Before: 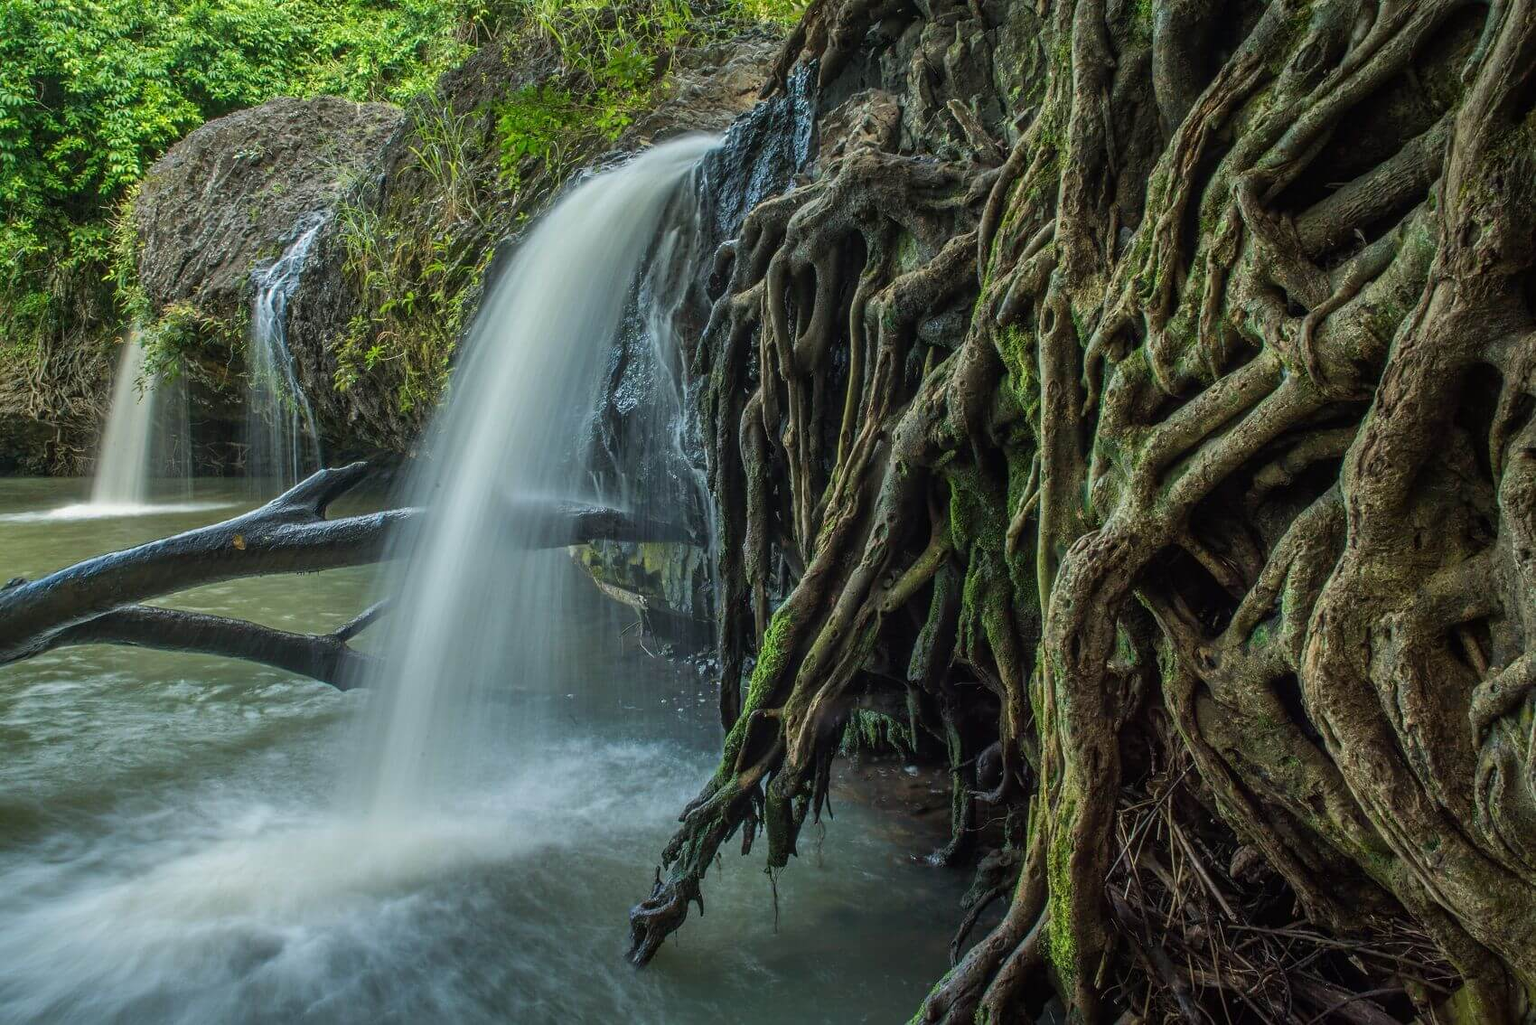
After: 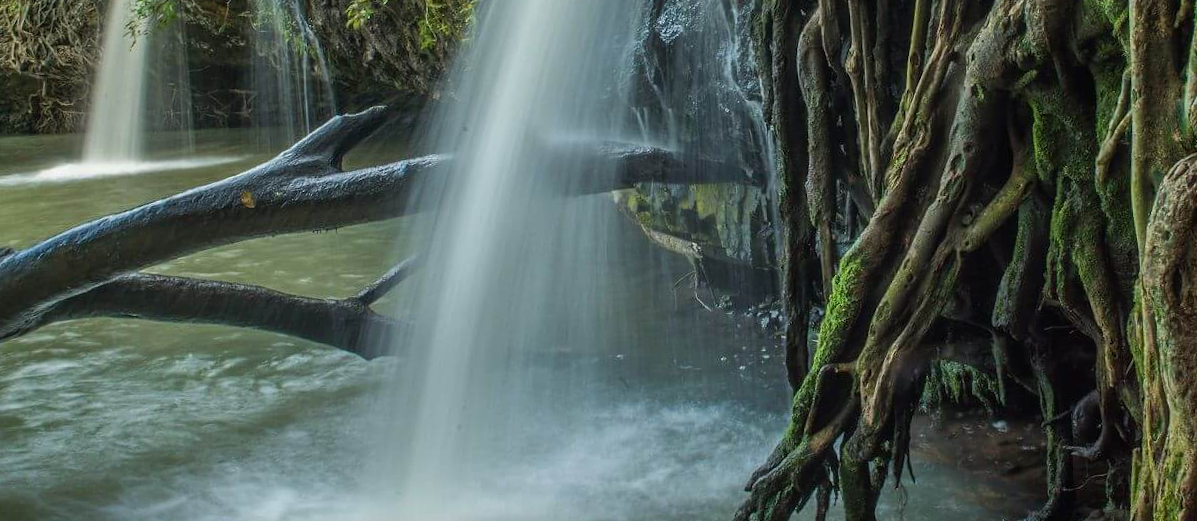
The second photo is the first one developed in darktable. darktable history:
rotate and perspective: rotation -2°, crop left 0.022, crop right 0.978, crop top 0.049, crop bottom 0.951
crop: top 36.498%, right 27.964%, bottom 14.995%
